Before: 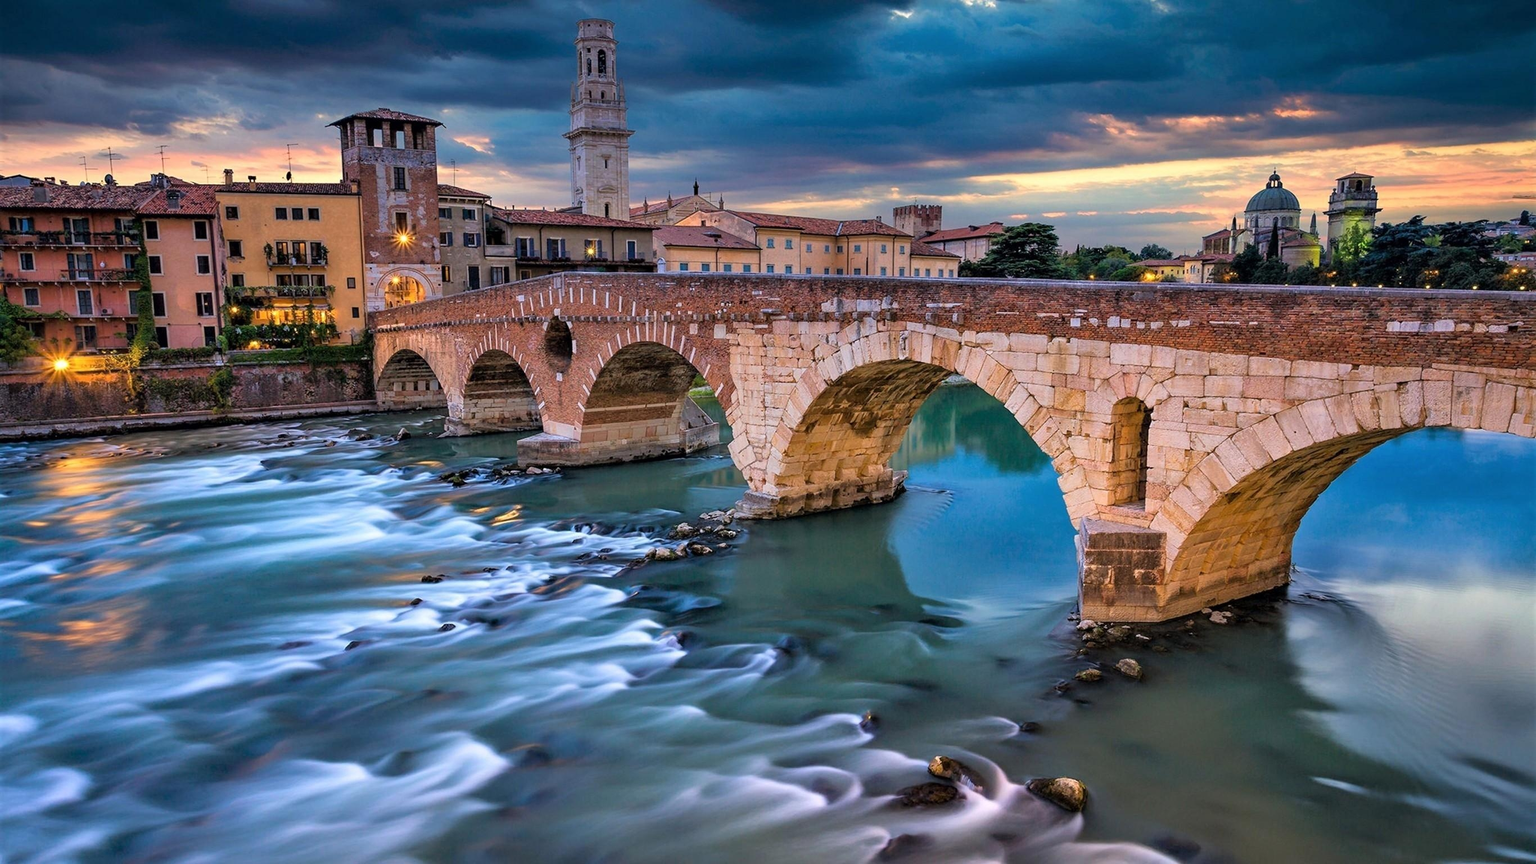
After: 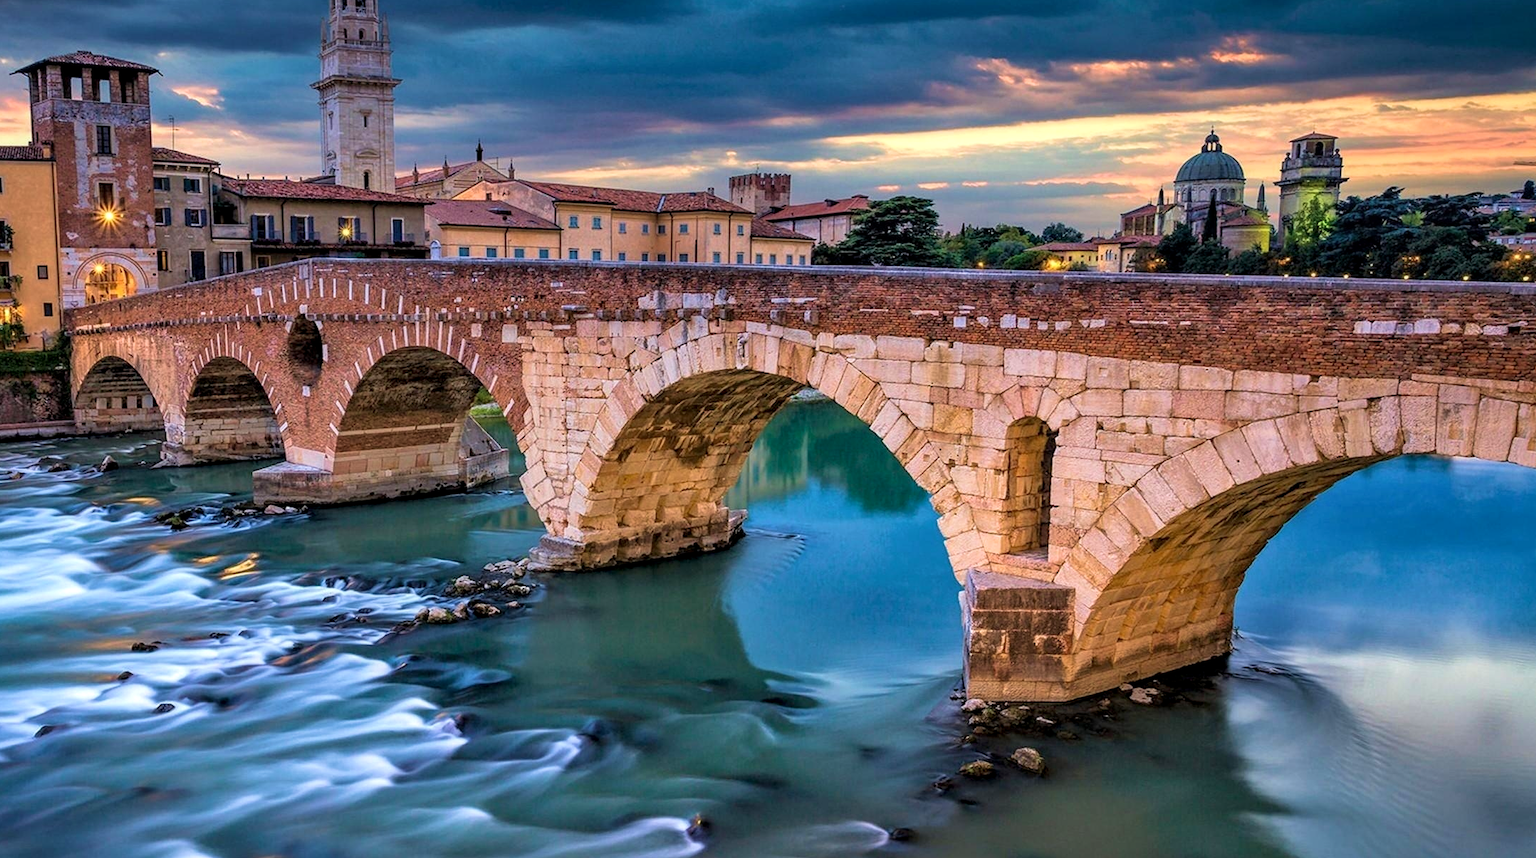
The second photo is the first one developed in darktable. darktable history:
crop and rotate: left 20.687%, top 7.898%, right 0.339%, bottom 13.578%
local contrast: on, module defaults
velvia: on, module defaults
